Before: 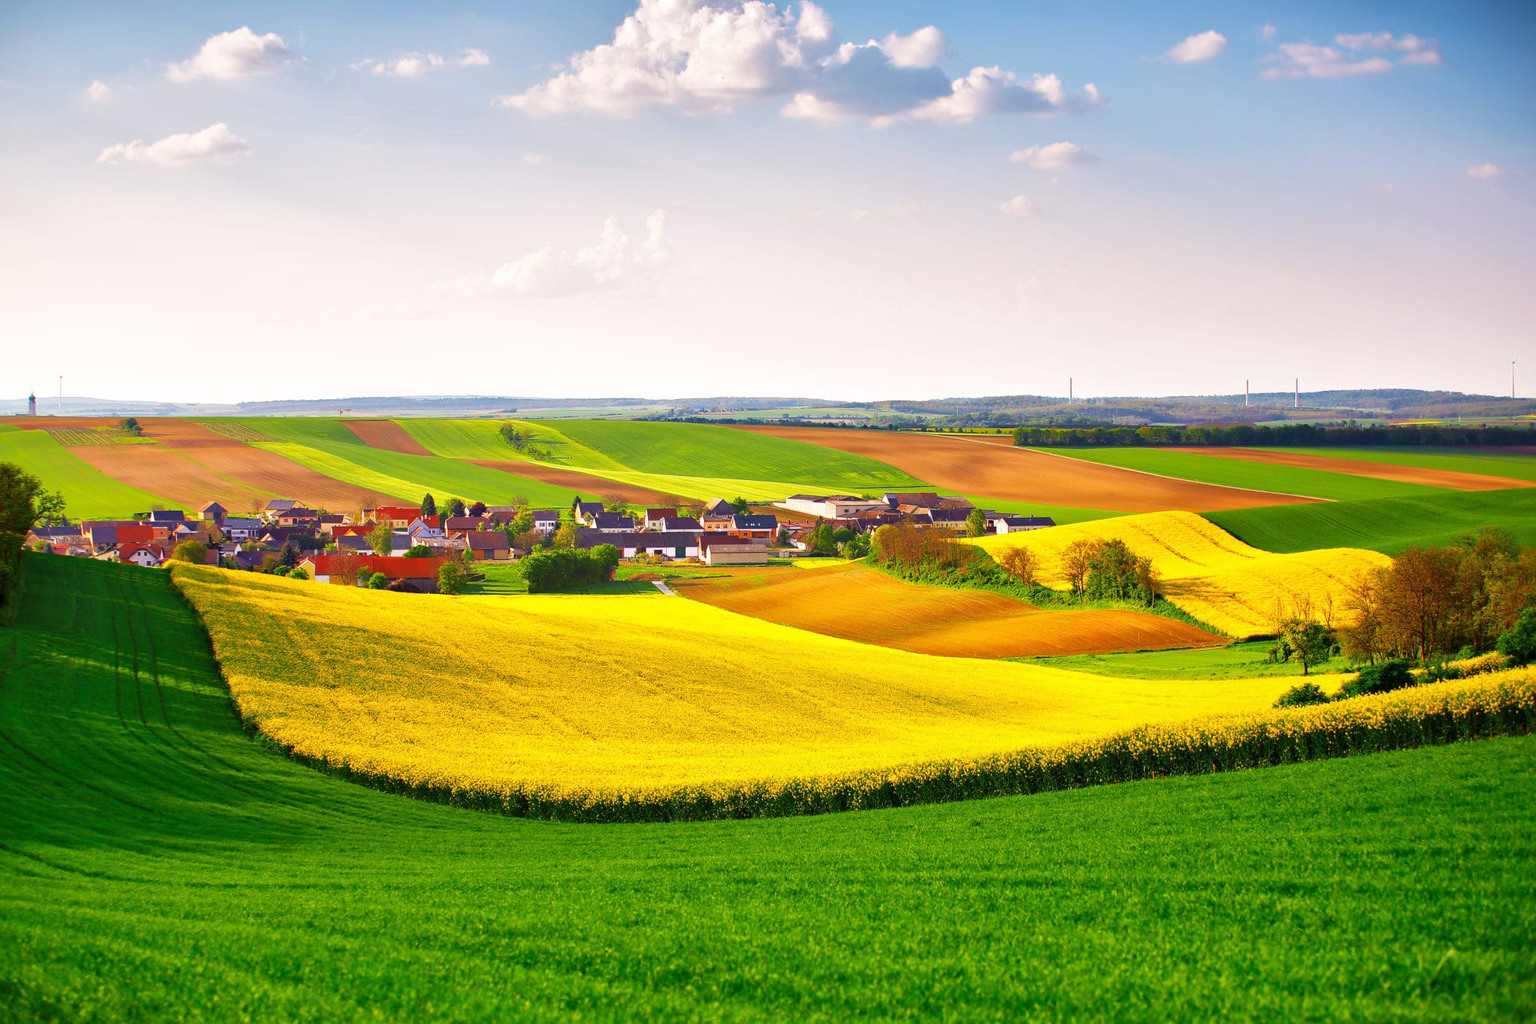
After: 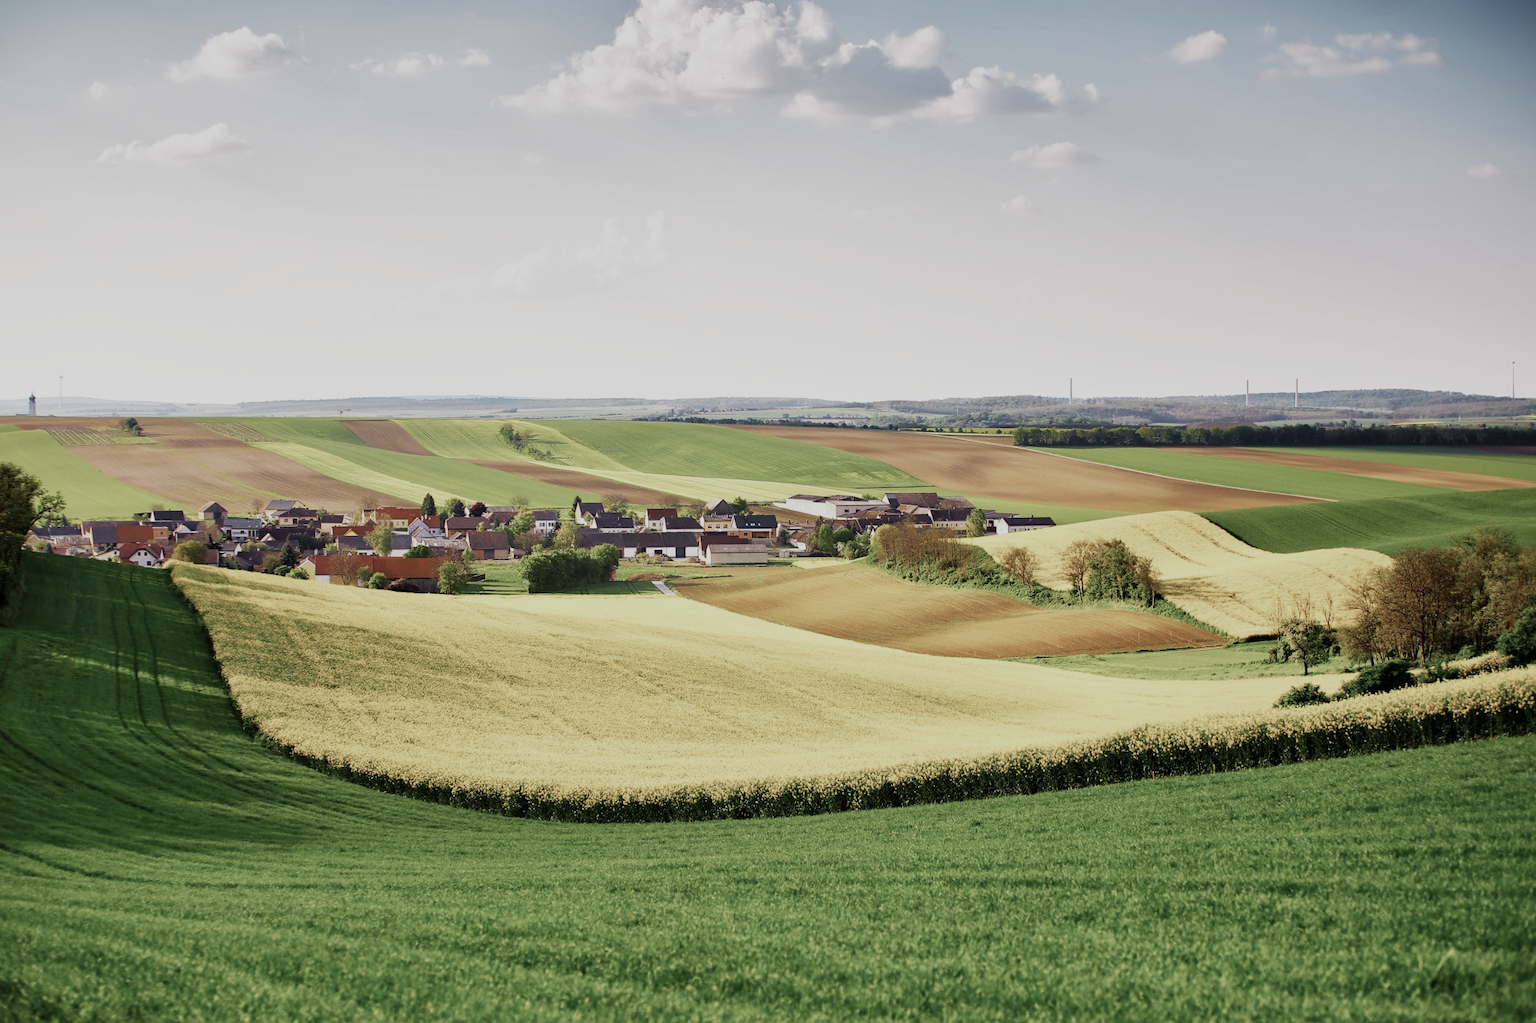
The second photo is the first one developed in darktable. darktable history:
filmic rgb: black relative exposure -7.65 EV, white relative exposure 3.99 EV, hardness 4.01, contrast 1.099, highlights saturation mix -30.88%, preserve chrominance no, color science v5 (2021), contrast in shadows safe, contrast in highlights safe
